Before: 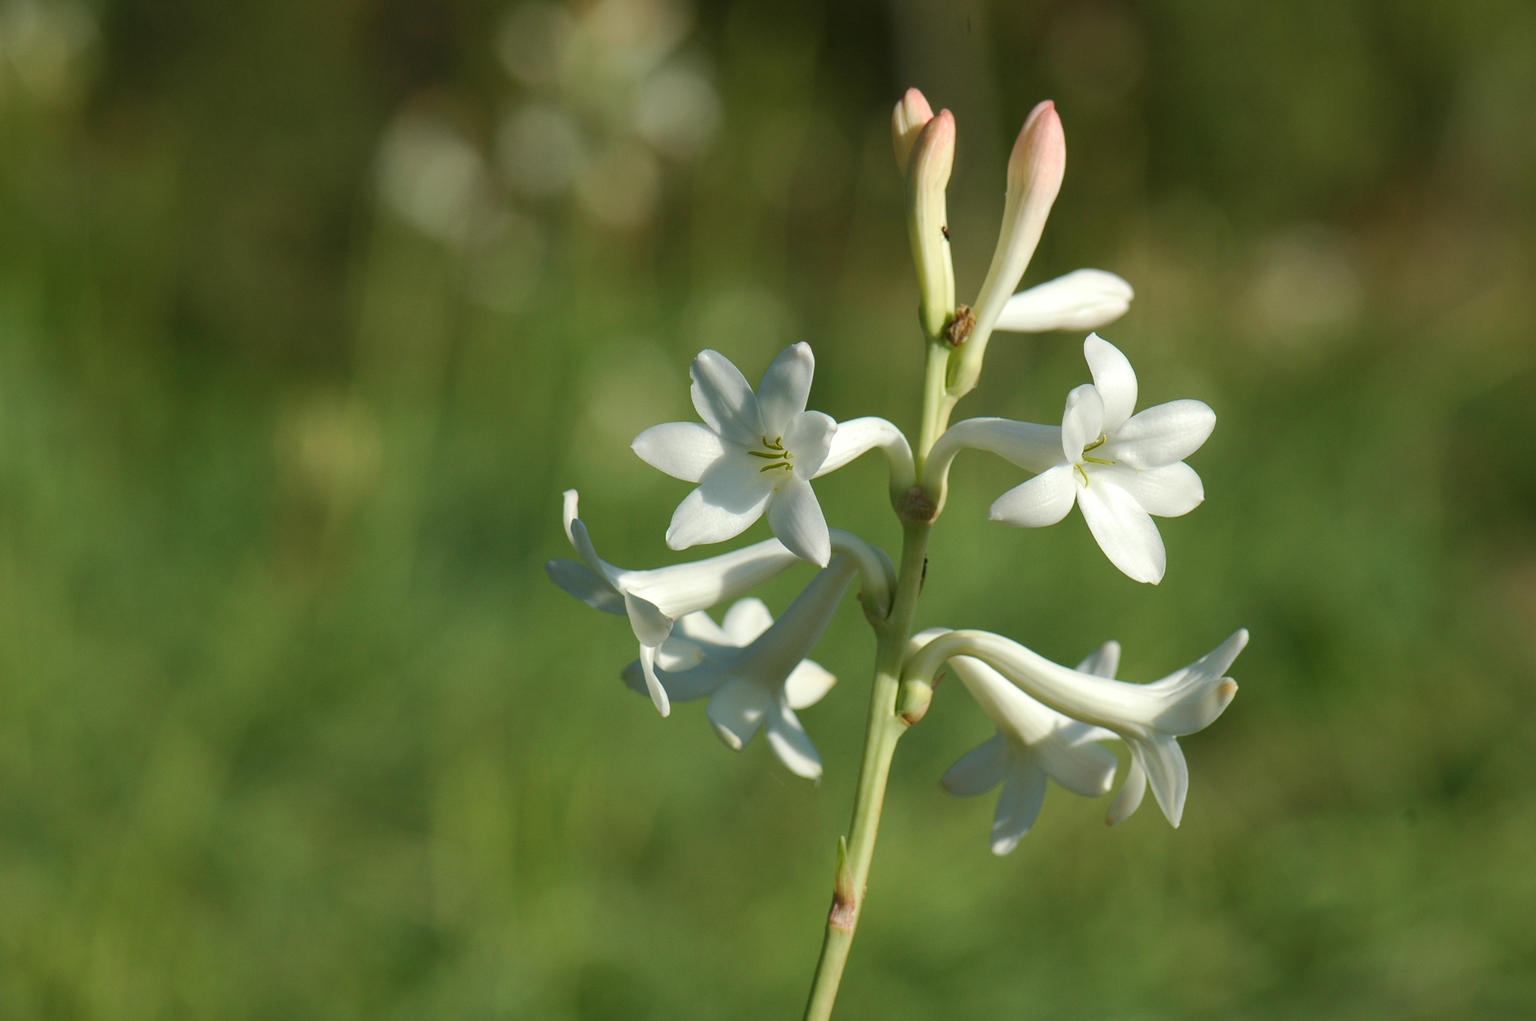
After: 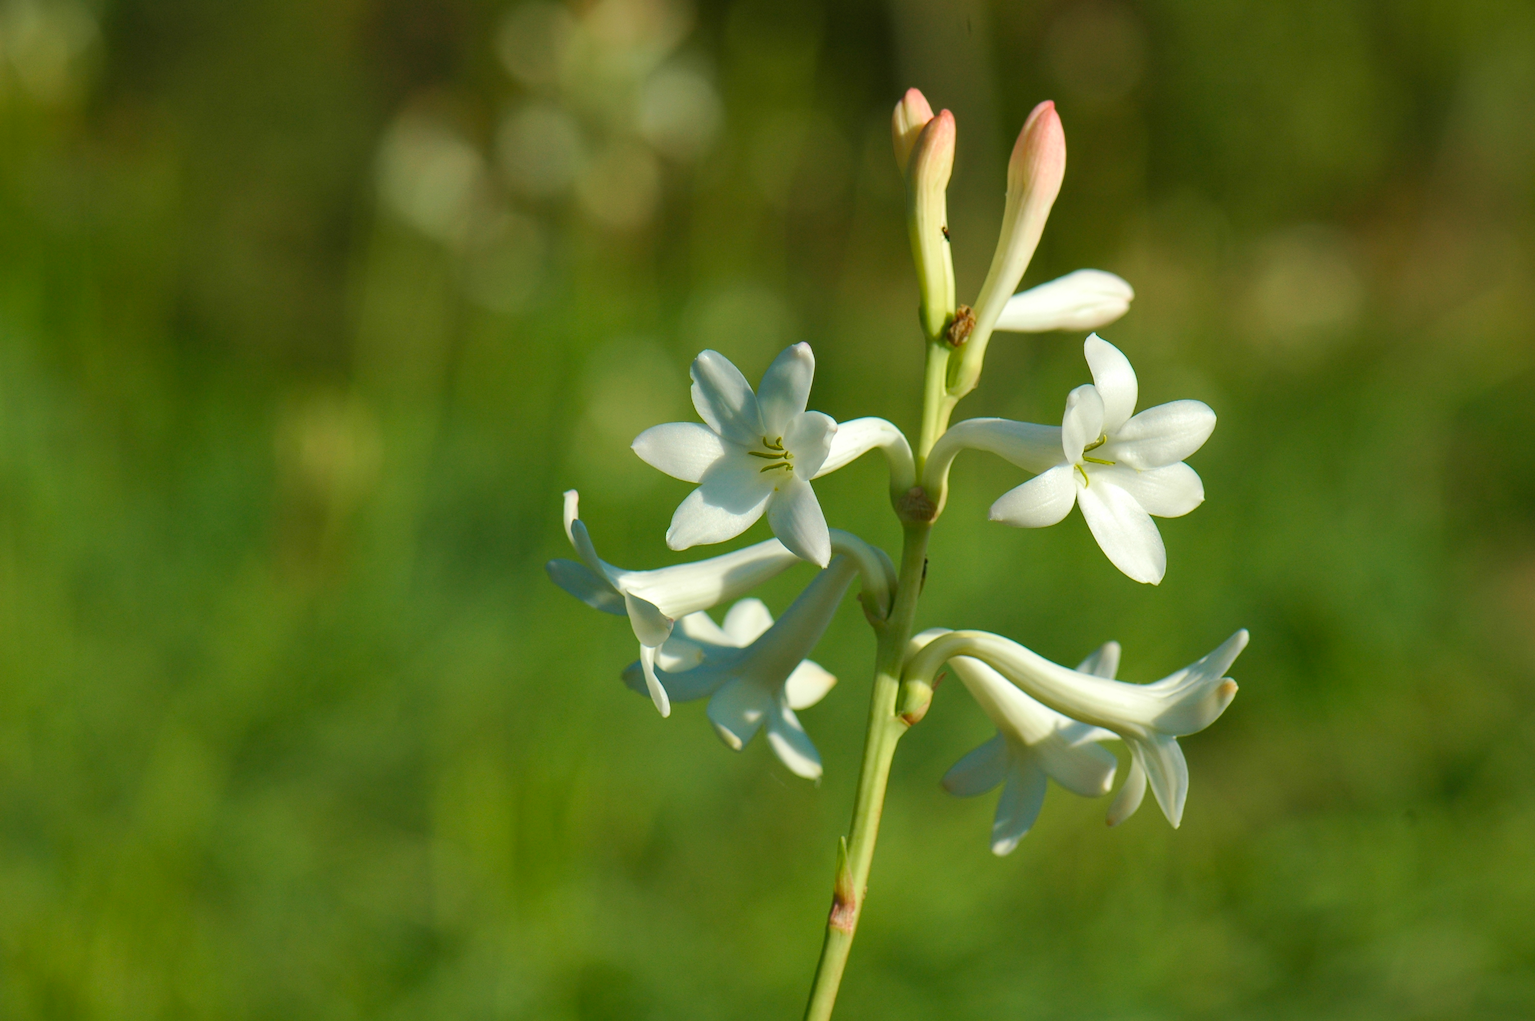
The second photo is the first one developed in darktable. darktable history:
color correction: saturation 1.34
velvia: on, module defaults
shadows and highlights: shadows 37.27, highlights -28.18, soften with gaussian
